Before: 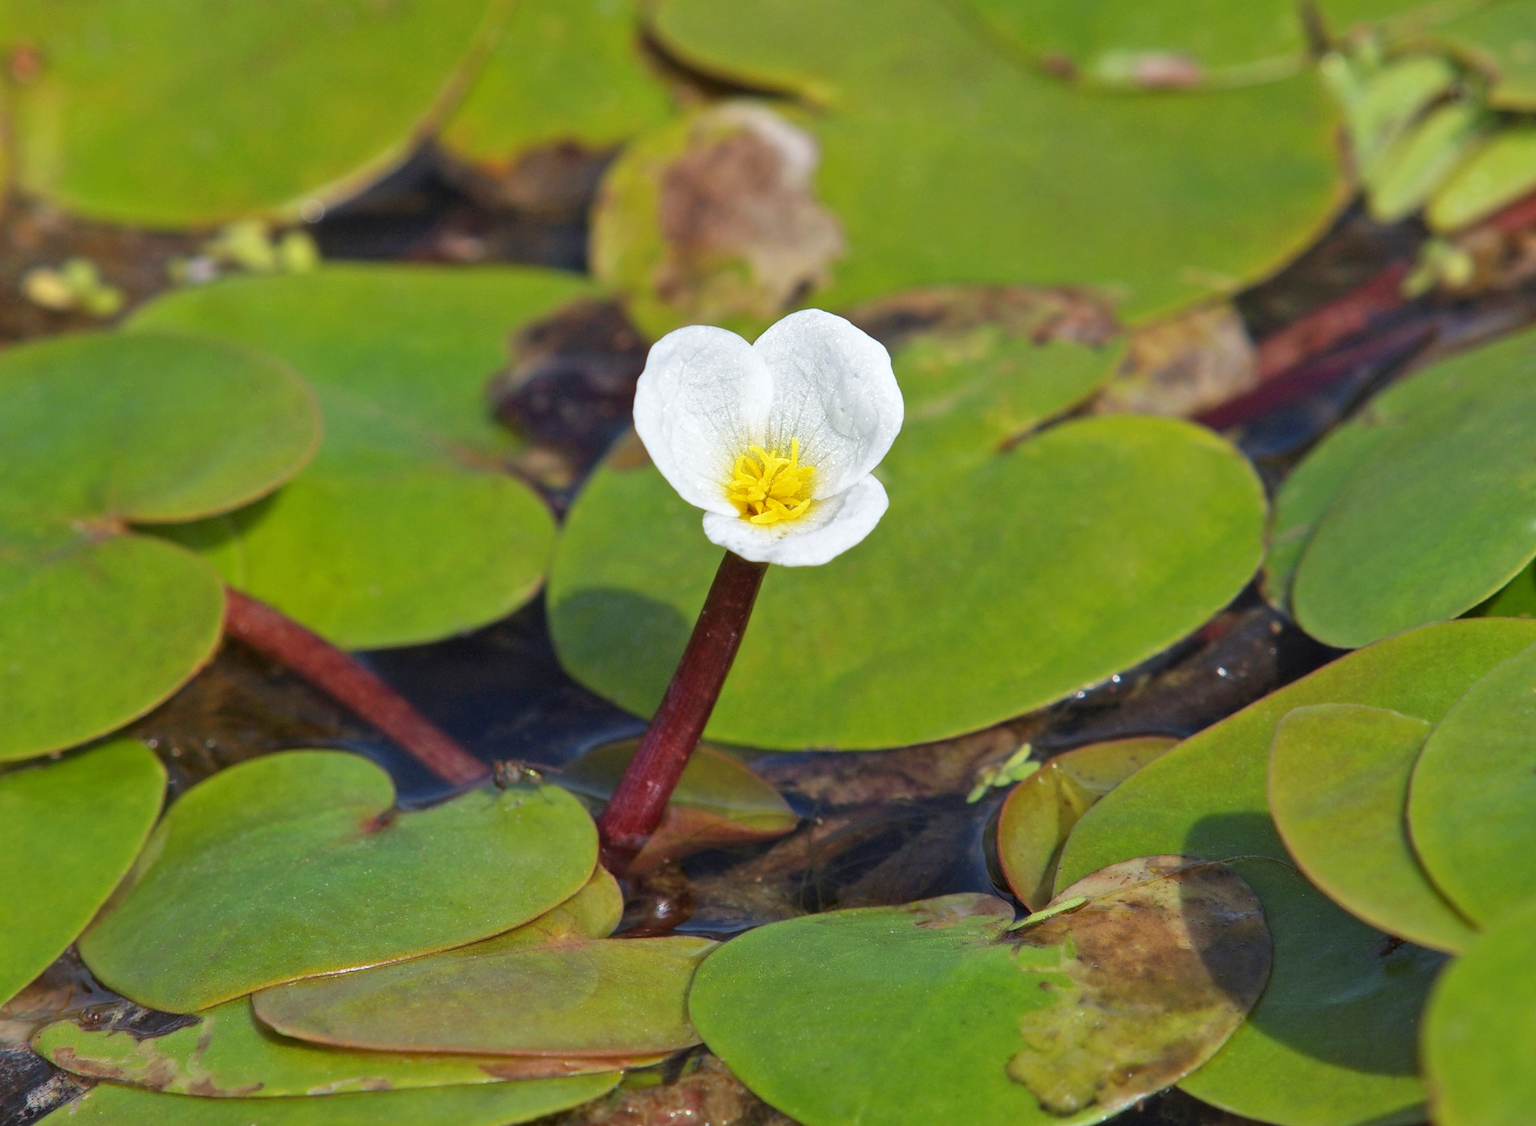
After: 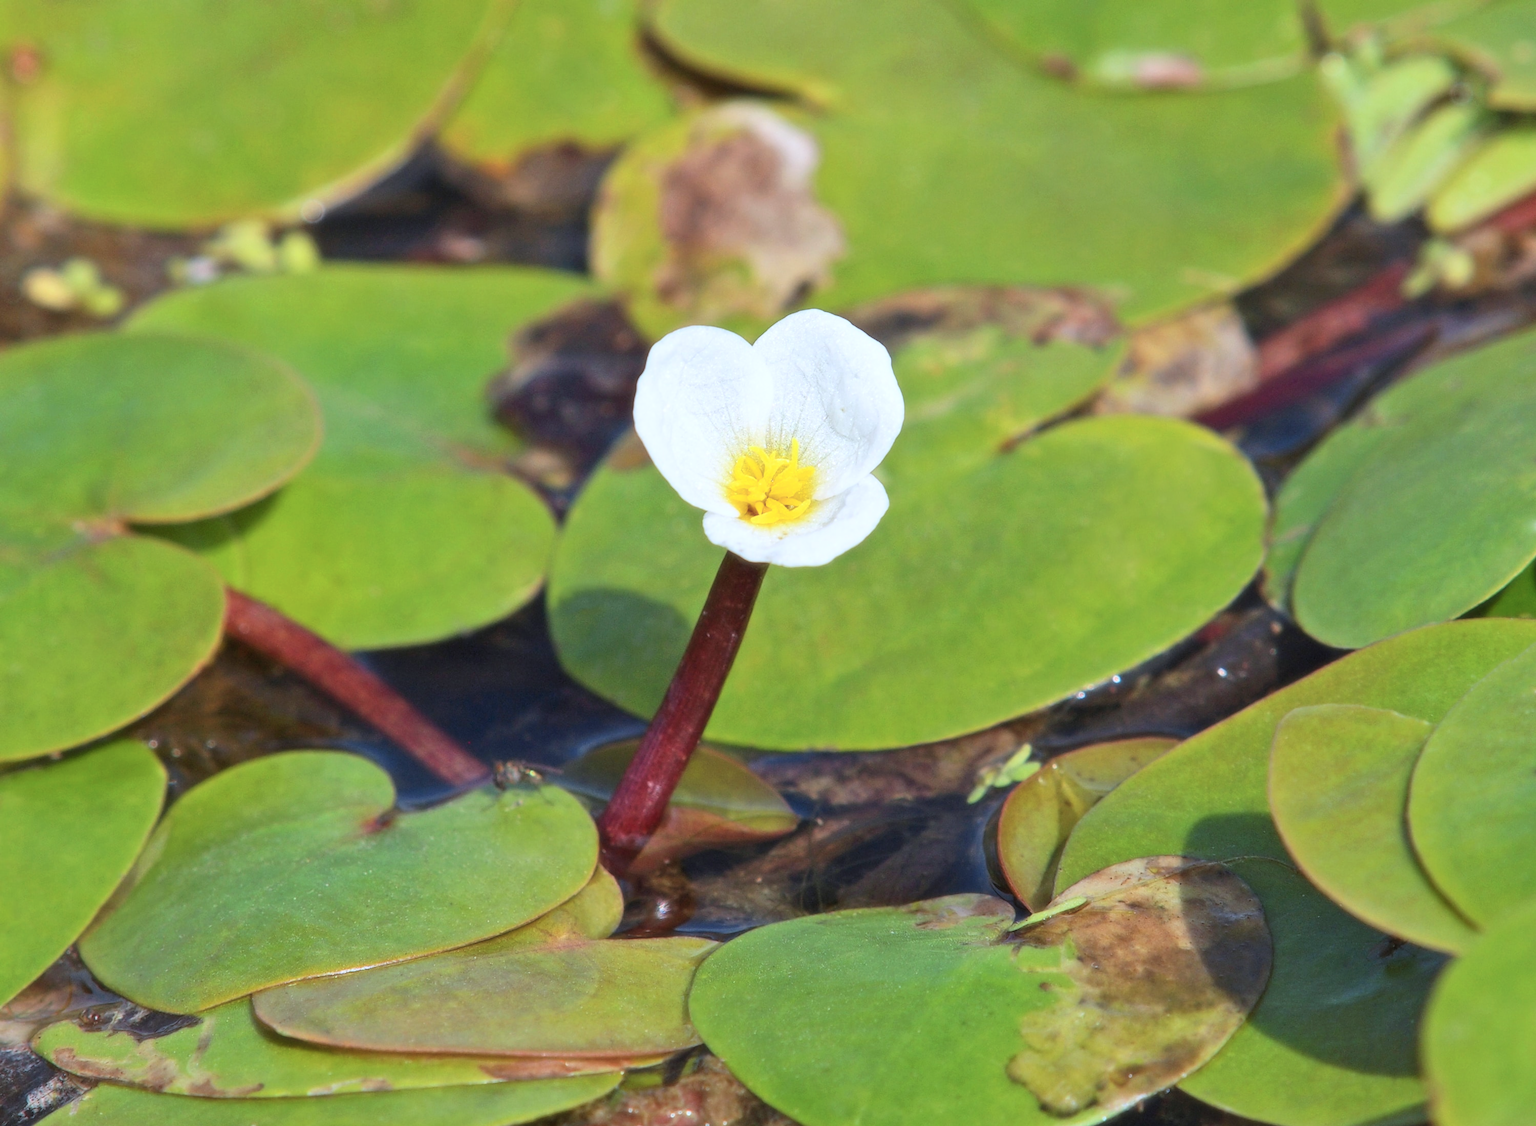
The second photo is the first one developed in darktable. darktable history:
soften: size 10%, saturation 50%, brightness 0.2 EV, mix 10%
color correction: highlights a* -0.772, highlights b* -8.92
contrast brightness saturation: contrast 0.2, brightness 0.15, saturation 0.14
